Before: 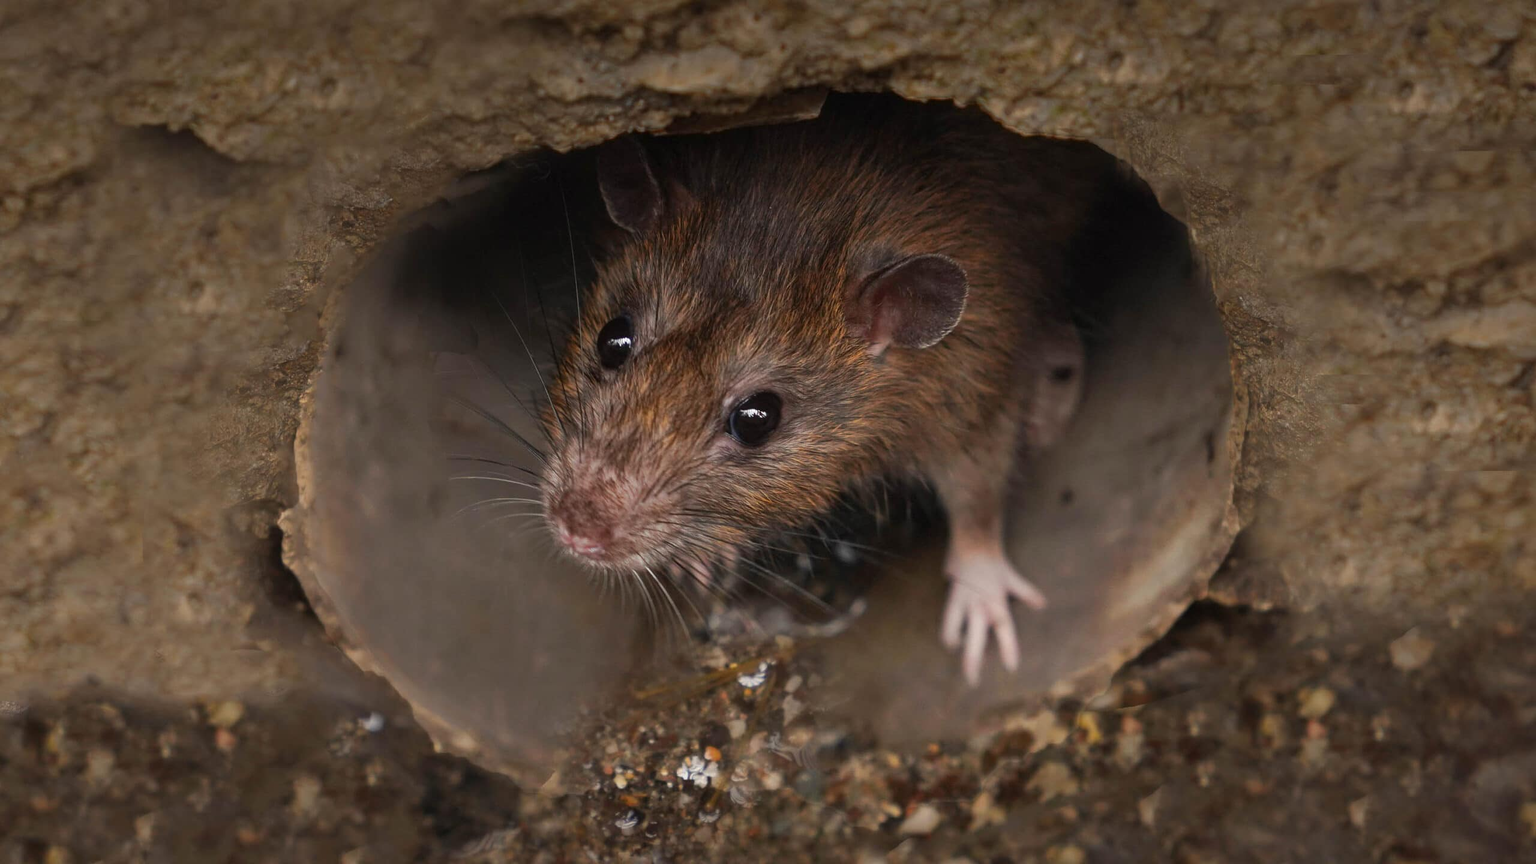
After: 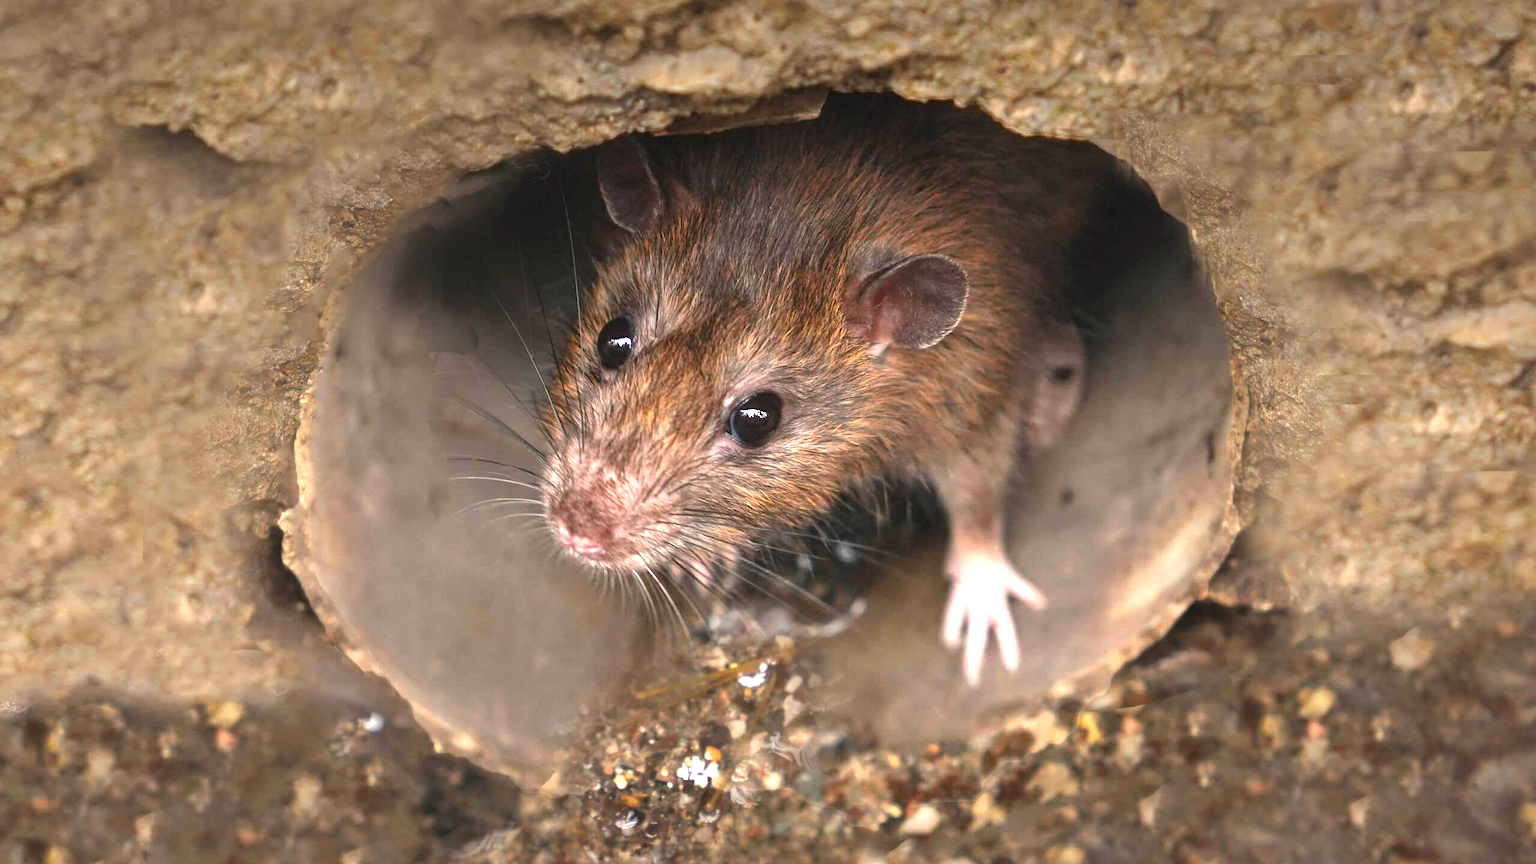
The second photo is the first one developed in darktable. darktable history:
exposure: black level correction 0, exposure 1.68 EV, compensate highlight preservation false
